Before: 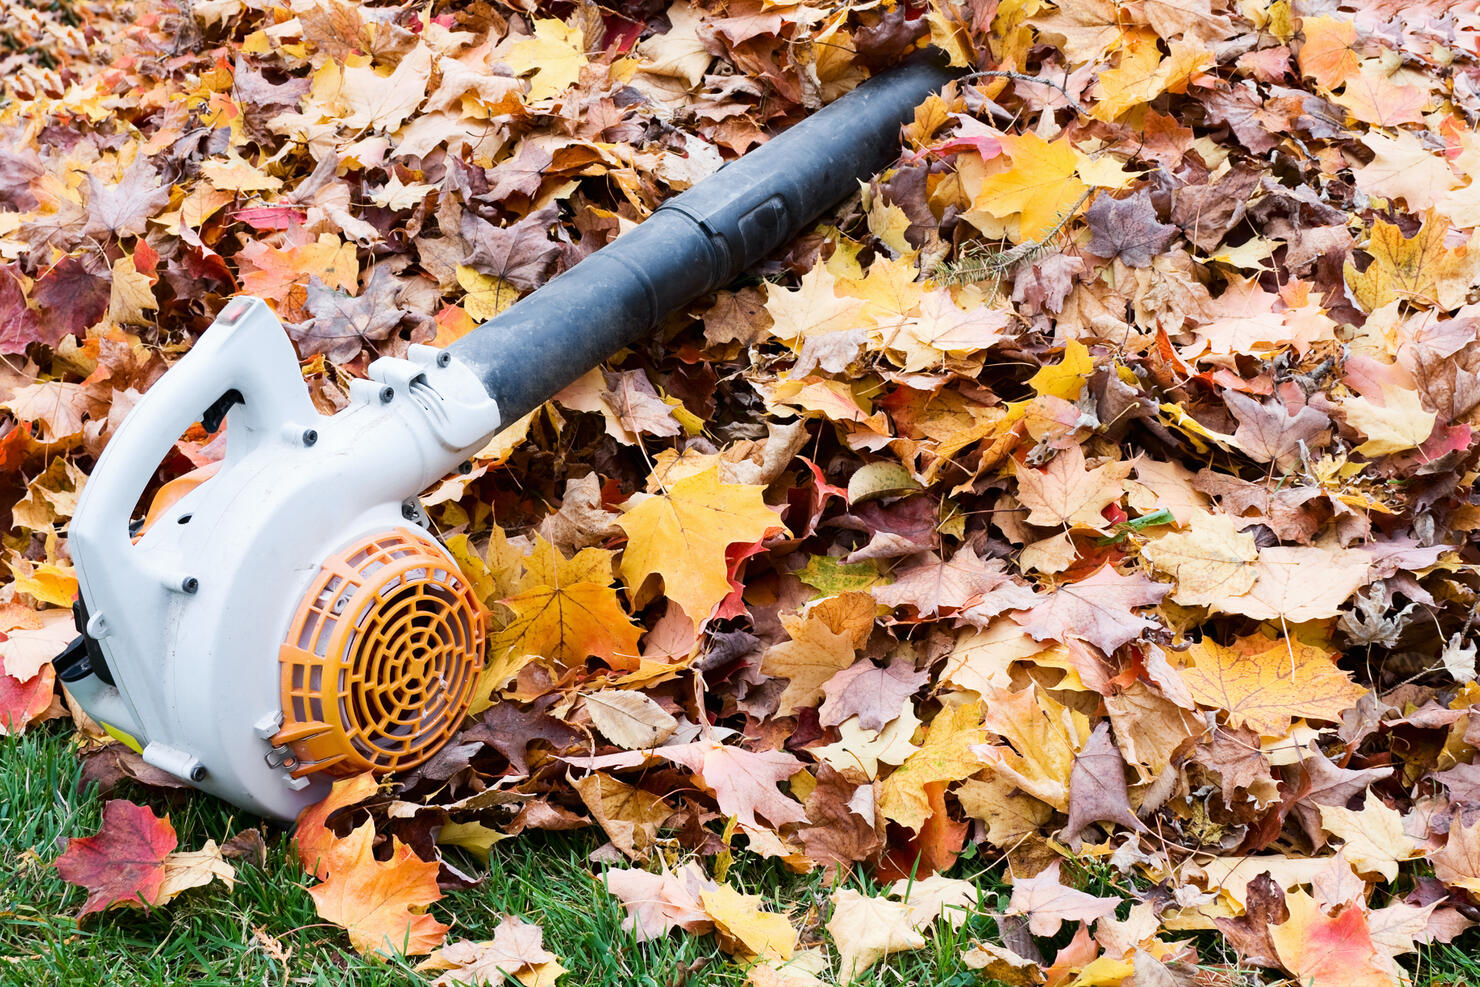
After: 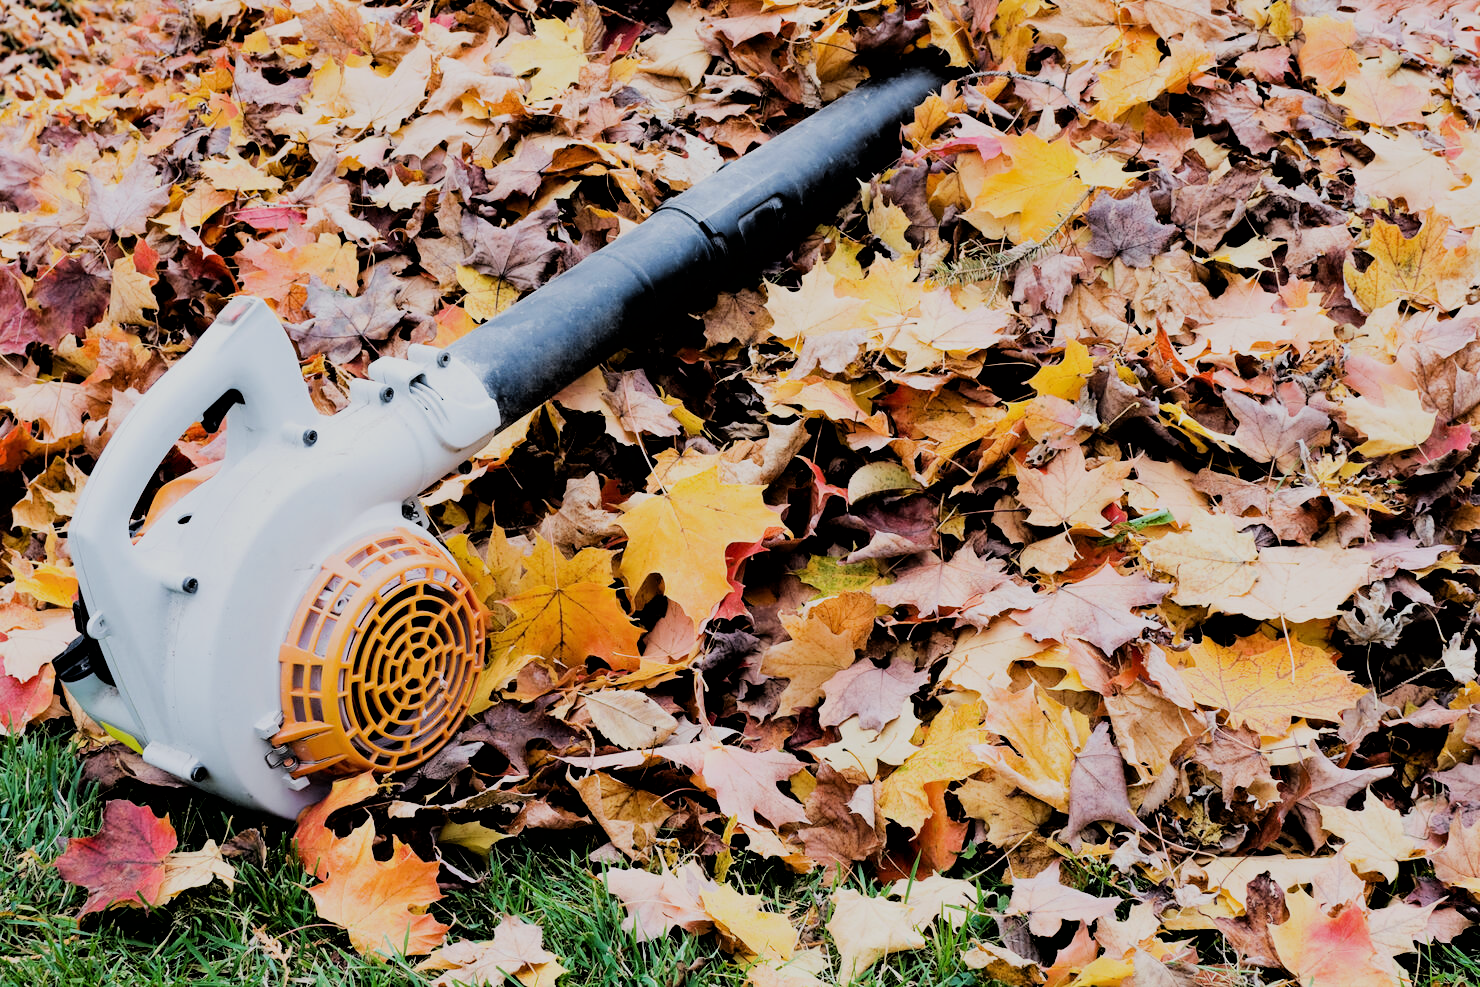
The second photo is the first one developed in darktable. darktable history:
shadows and highlights: shadows 36.66, highlights -28.06, highlights color adjustment 73.44%, soften with gaussian
filmic rgb: black relative exposure -2.98 EV, white relative exposure 4.56 EV, hardness 1.75, contrast 1.255
